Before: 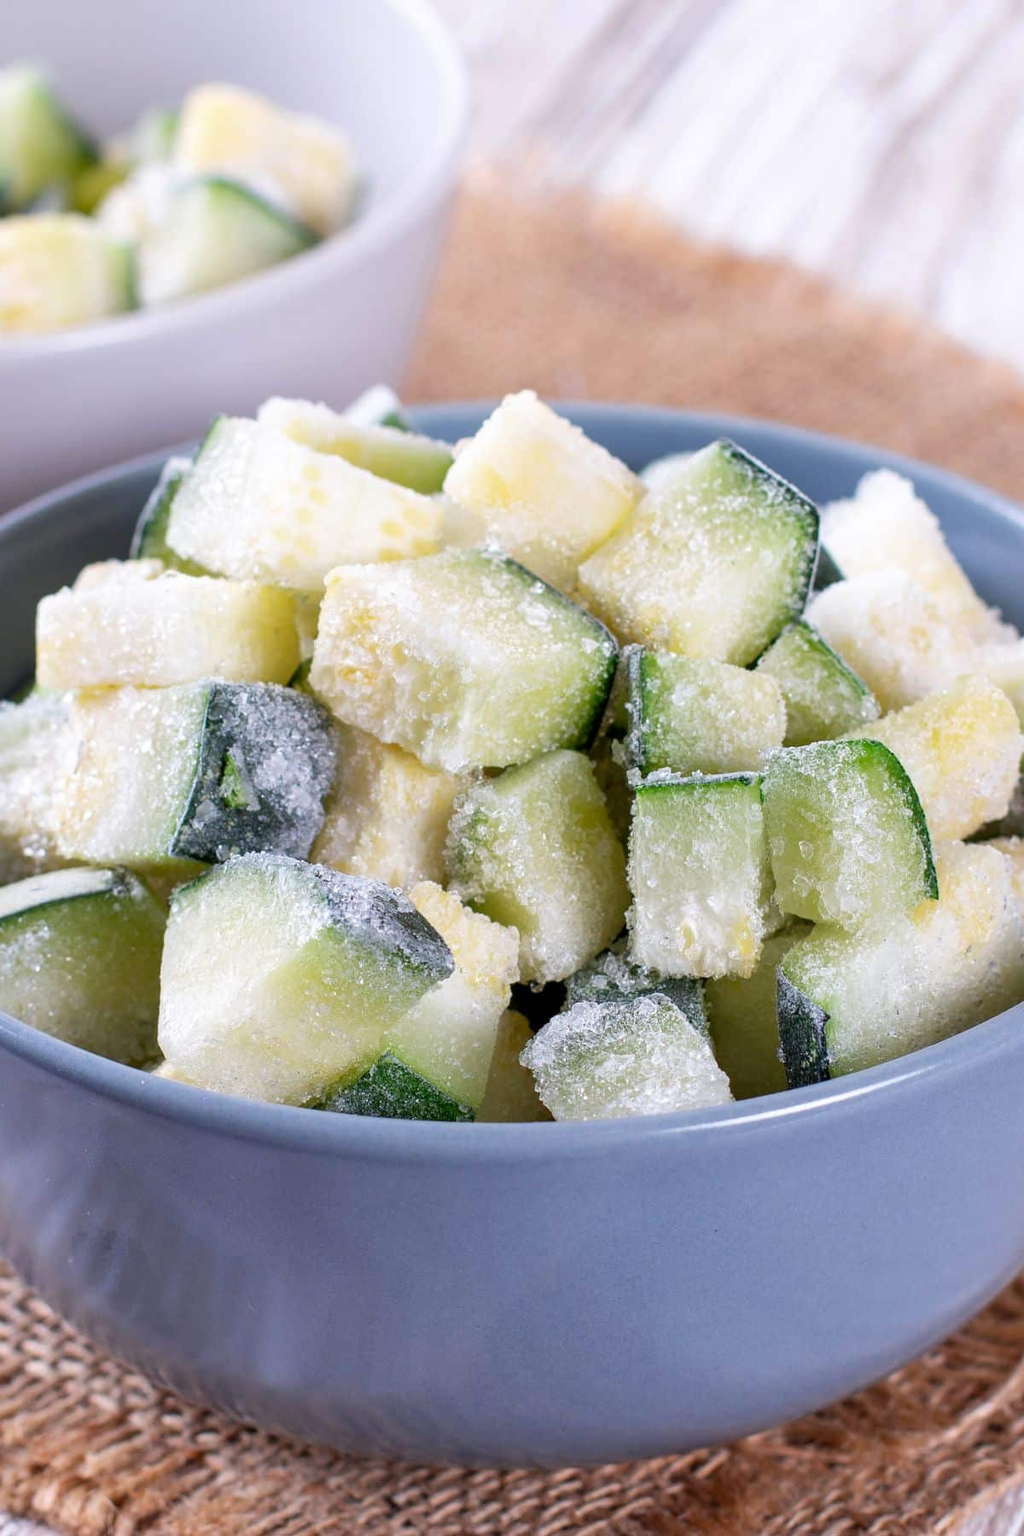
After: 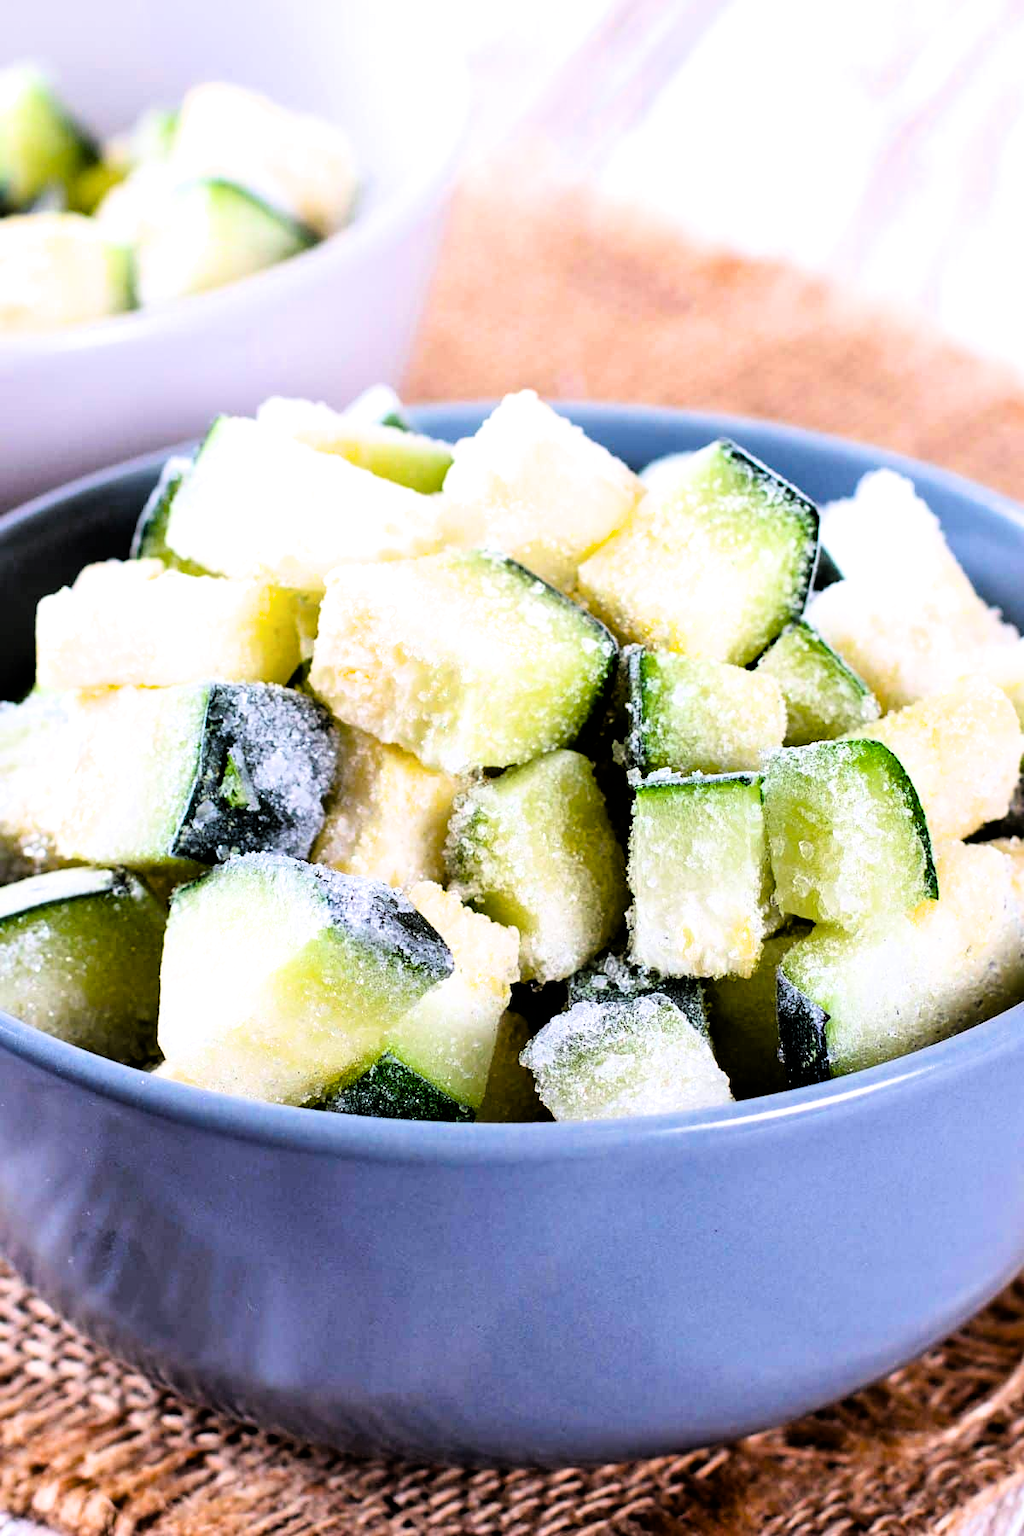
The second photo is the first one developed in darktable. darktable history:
color balance rgb: linear chroma grading › global chroma 50%, perceptual saturation grading › global saturation 2.34%, global vibrance 6.64%, contrast 12.71%, saturation formula JzAzBz (2021)
filmic rgb: black relative exposure -3.75 EV, white relative exposure 2.4 EV, dynamic range scaling -50%, hardness 3.42, latitude 30%, contrast 1.8
